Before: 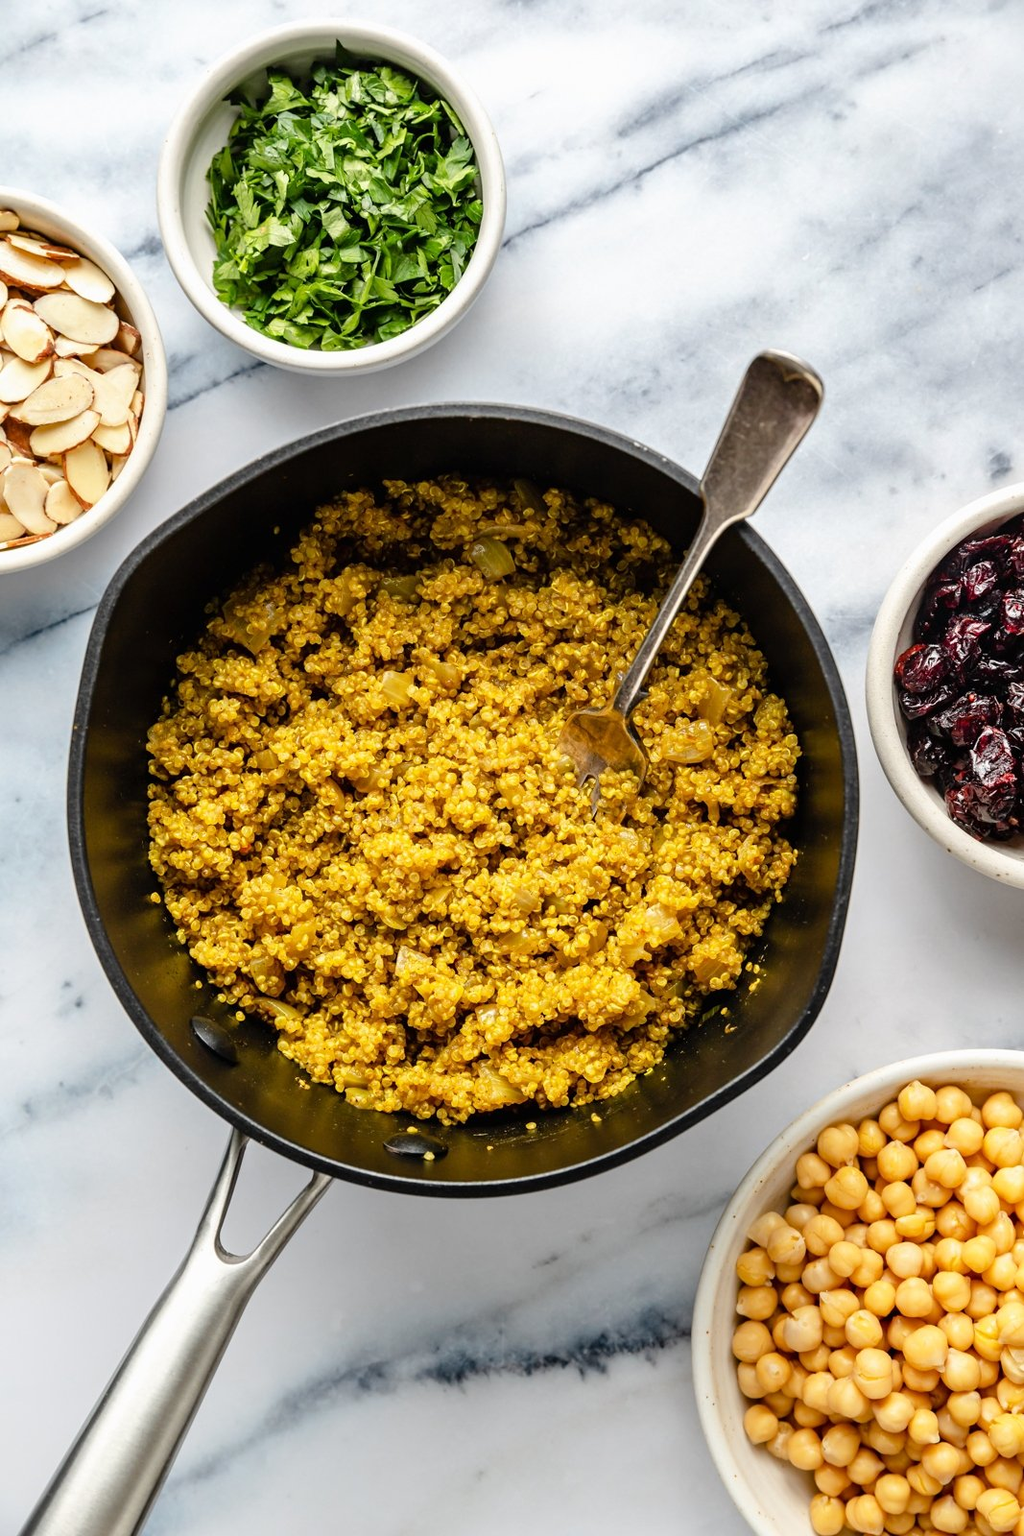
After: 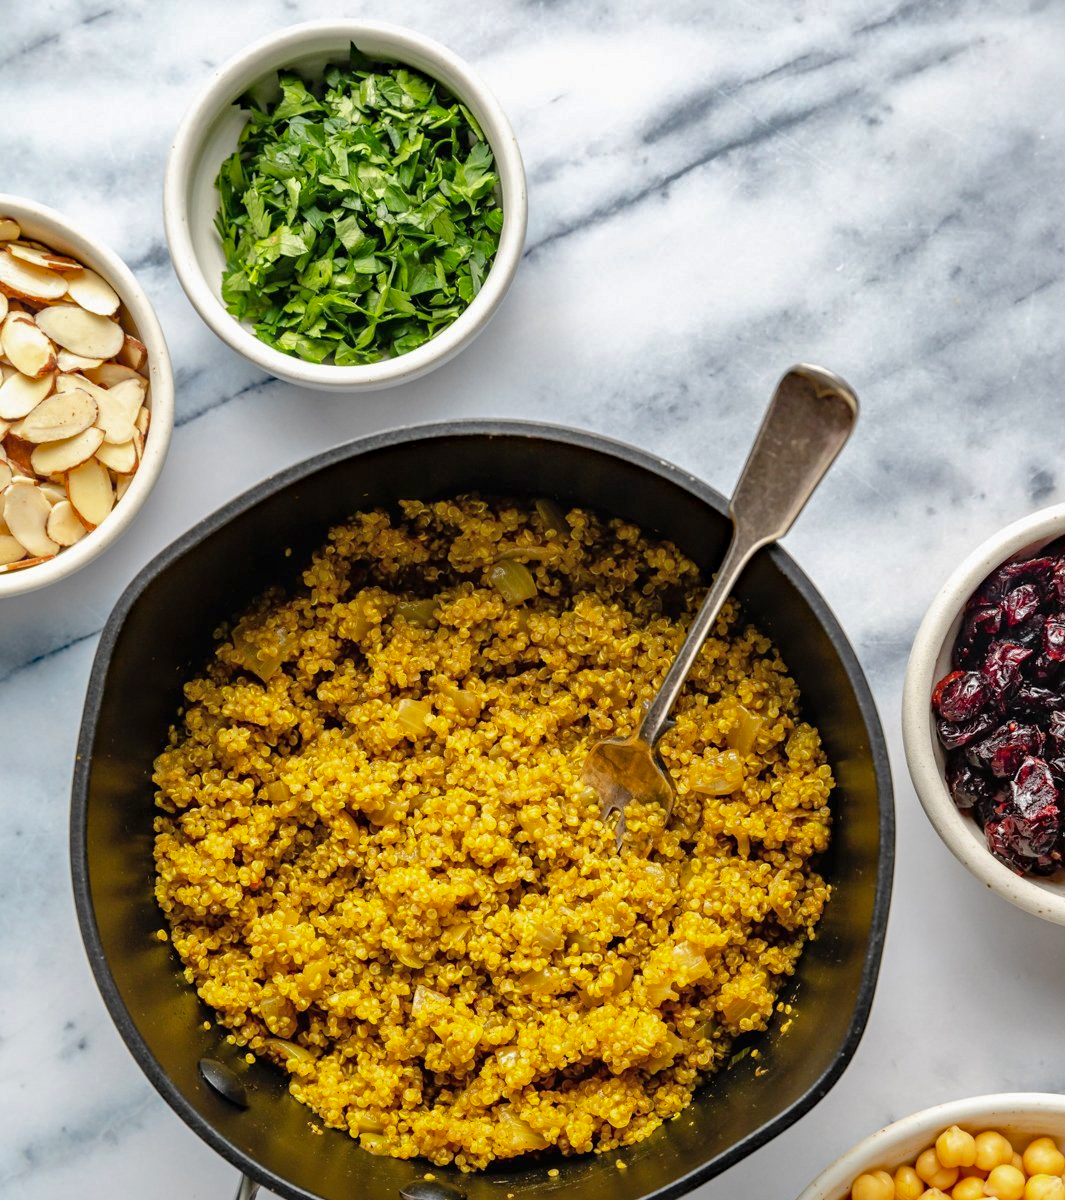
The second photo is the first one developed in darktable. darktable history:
white balance: emerald 1
shadows and highlights: on, module defaults
crop: bottom 24.967%
haze removal: compatibility mode true, adaptive false
